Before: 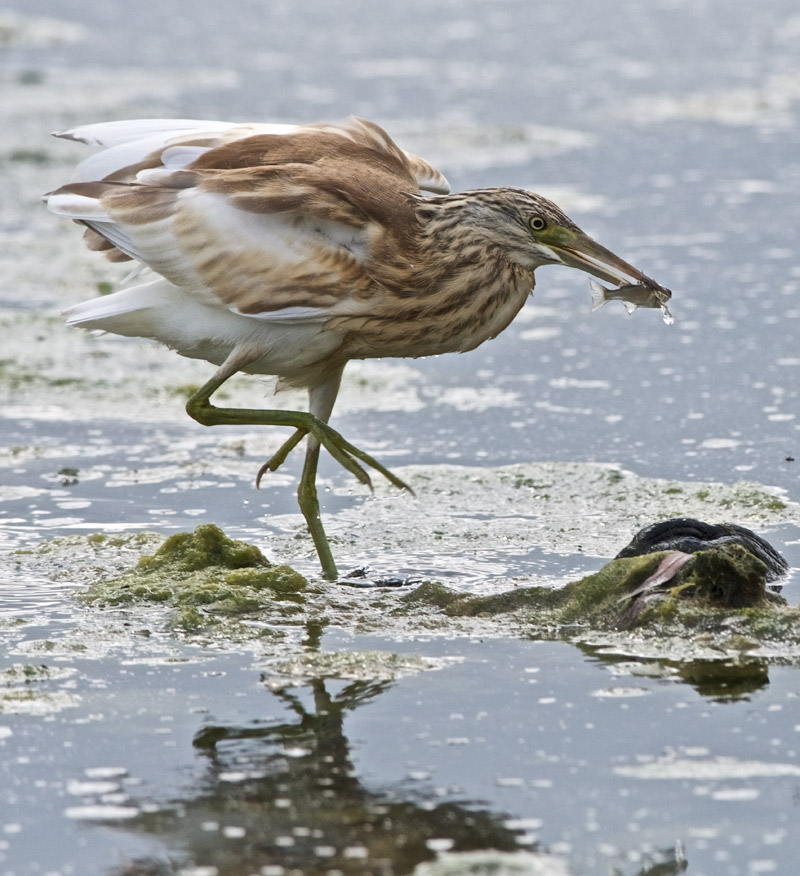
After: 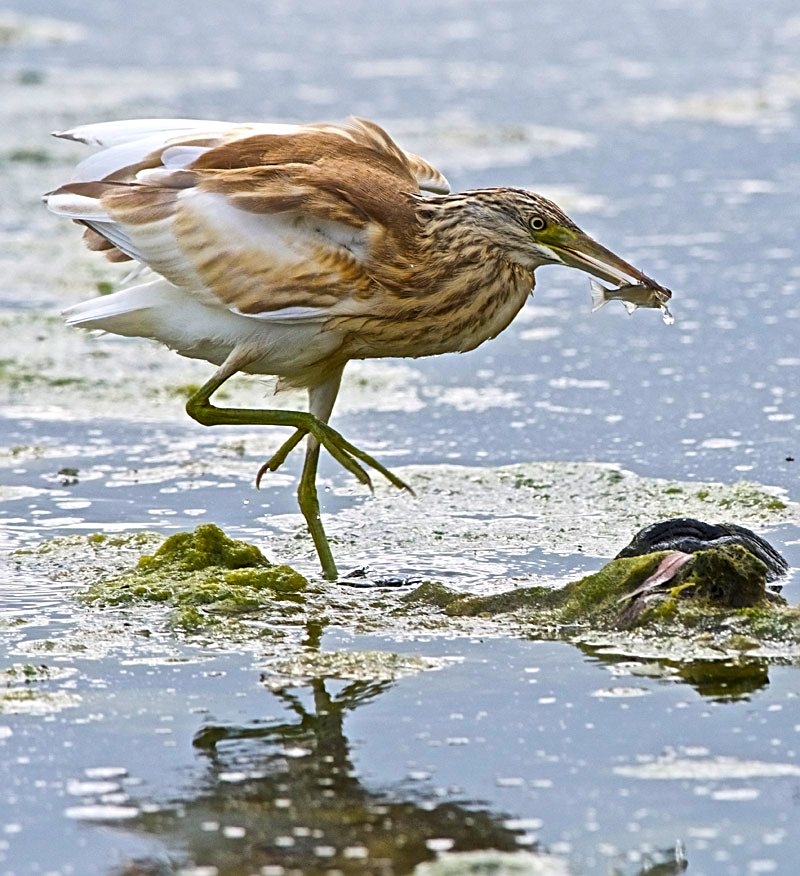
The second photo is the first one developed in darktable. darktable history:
exposure: exposure 0.153 EV, compensate highlight preservation false
sharpen: radius 2.544, amount 0.634
color balance rgb: perceptual saturation grading › global saturation 51.201%, global vibrance 20%
